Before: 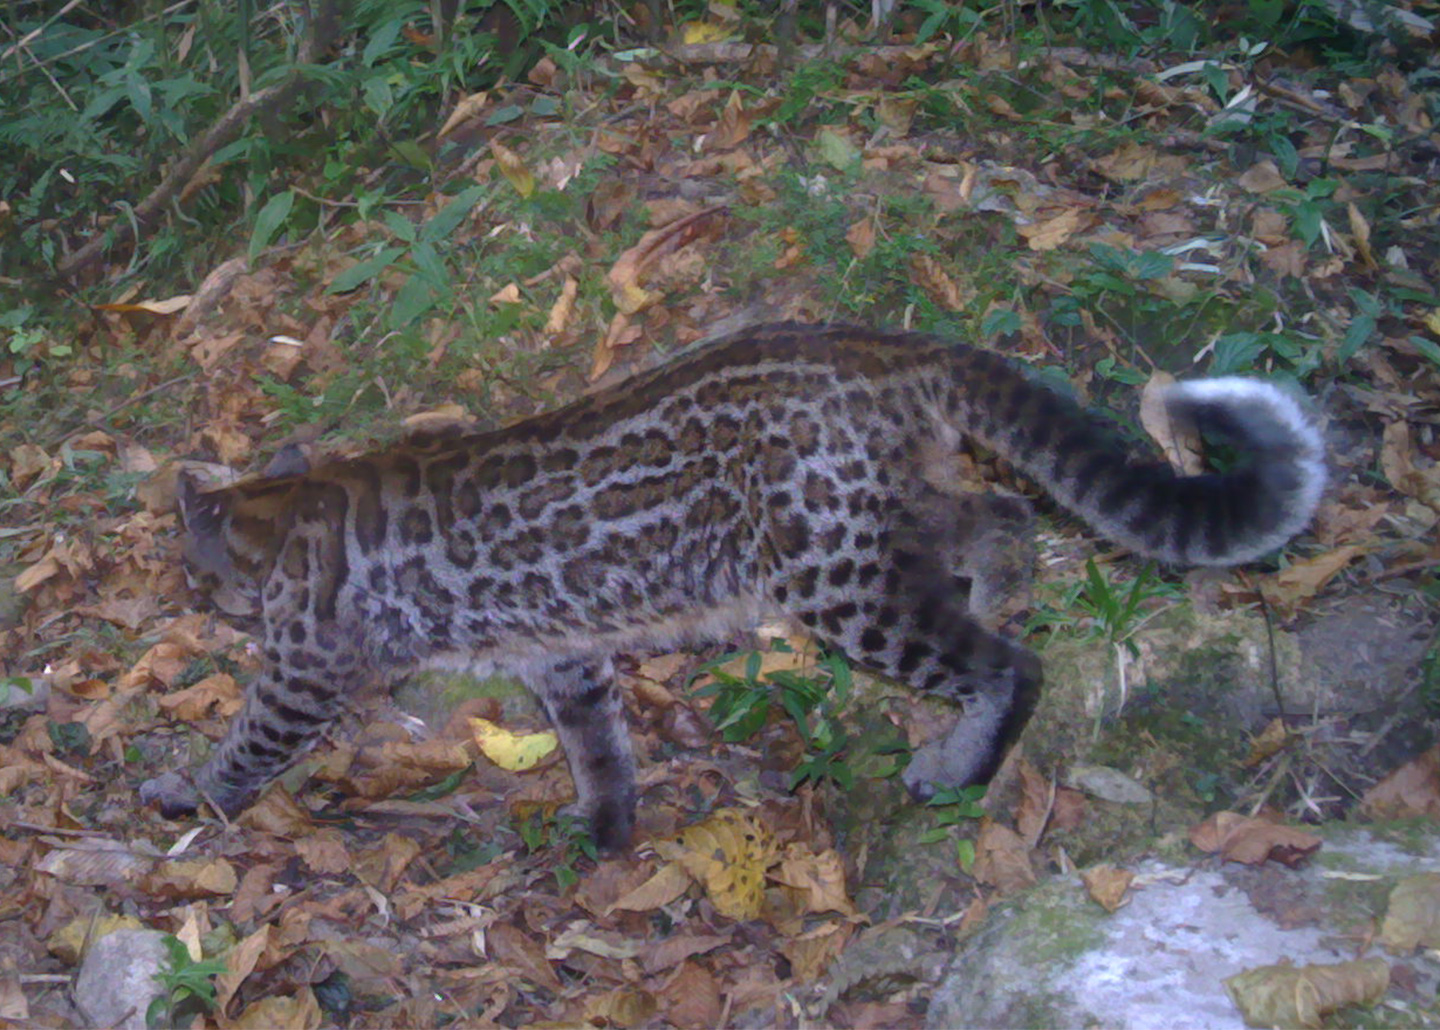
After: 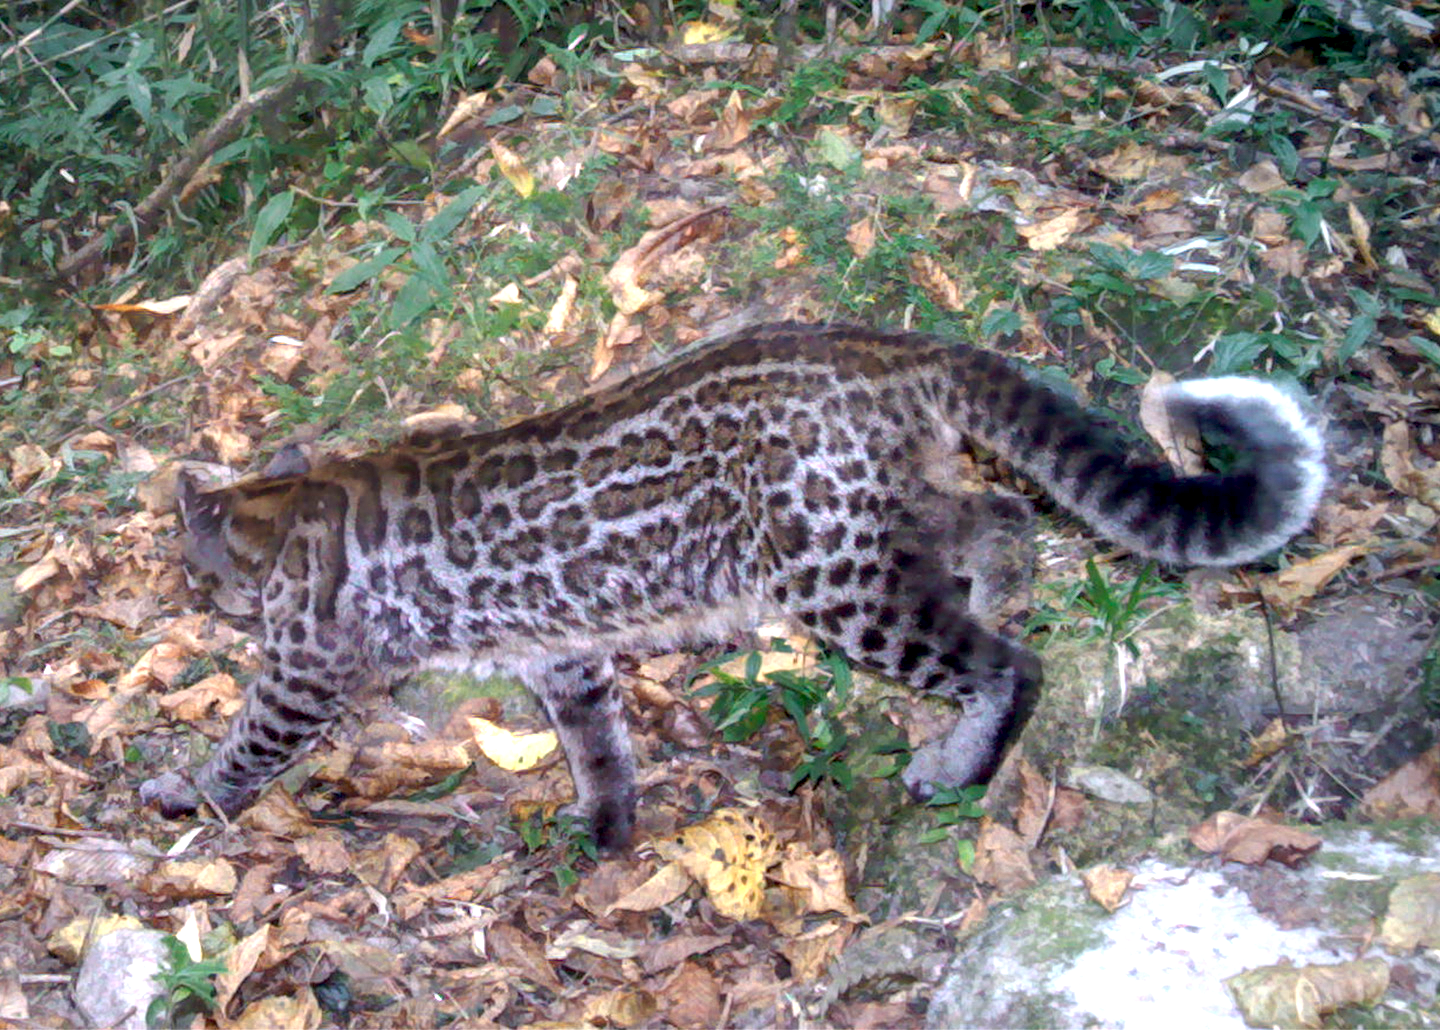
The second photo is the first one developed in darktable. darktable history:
exposure: black level correction 0.01, exposure 1 EV, compensate highlight preservation false
local contrast: highlights 31%, detail 134%
color zones: curves: ch0 [(0.018, 0.548) (0.224, 0.64) (0.425, 0.447) (0.675, 0.575) (0.732, 0.579)]; ch1 [(0.066, 0.487) (0.25, 0.5) (0.404, 0.43) (0.75, 0.421) (0.956, 0.421)]; ch2 [(0.044, 0.561) (0.215, 0.465) (0.399, 0.544) (0.465, 0.548) (0.614, 0.447) (0.724, 0.43) (0.882, 0.623) (0.956, 0.632)]
